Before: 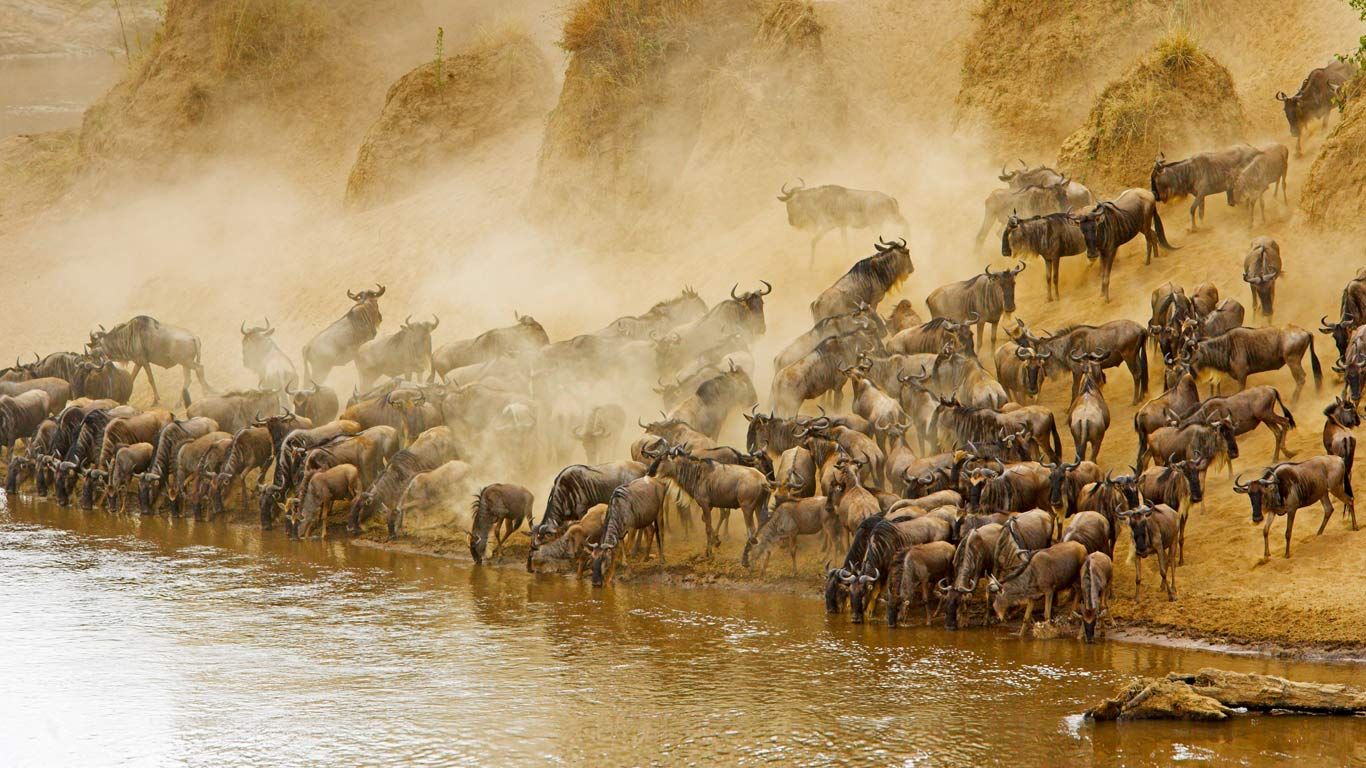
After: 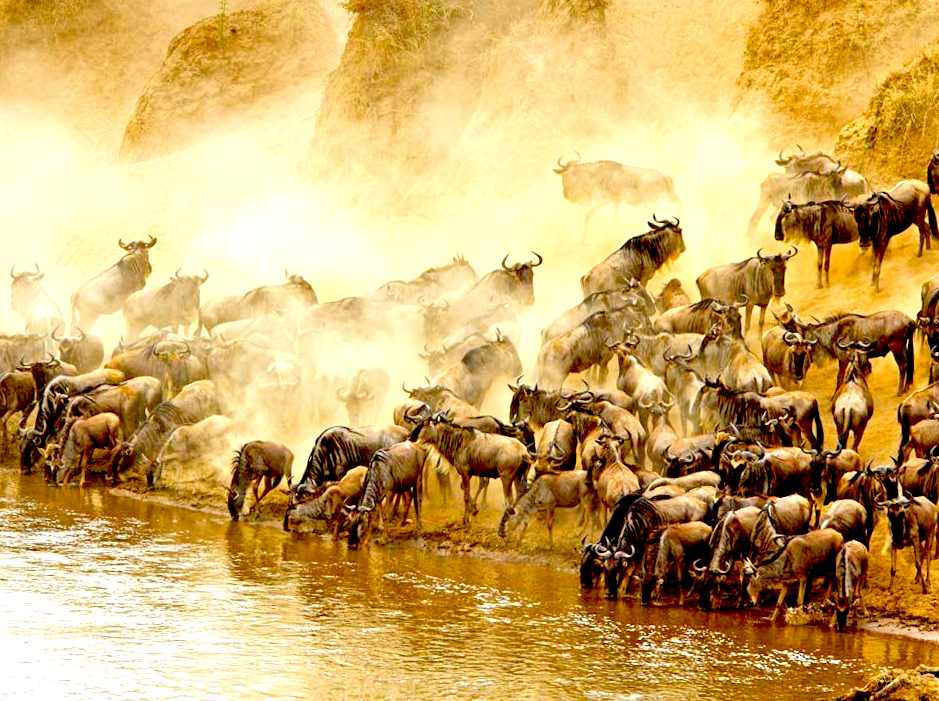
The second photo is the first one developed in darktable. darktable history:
exposure: black level correction 0.037, exposure 0.903 EV, compensate exposure bias true, compensate highlight preservation false
crop and rotate: angle -3.06°, left 14.088%, top 0.036%, right 10.741%, bottom 0.054%
